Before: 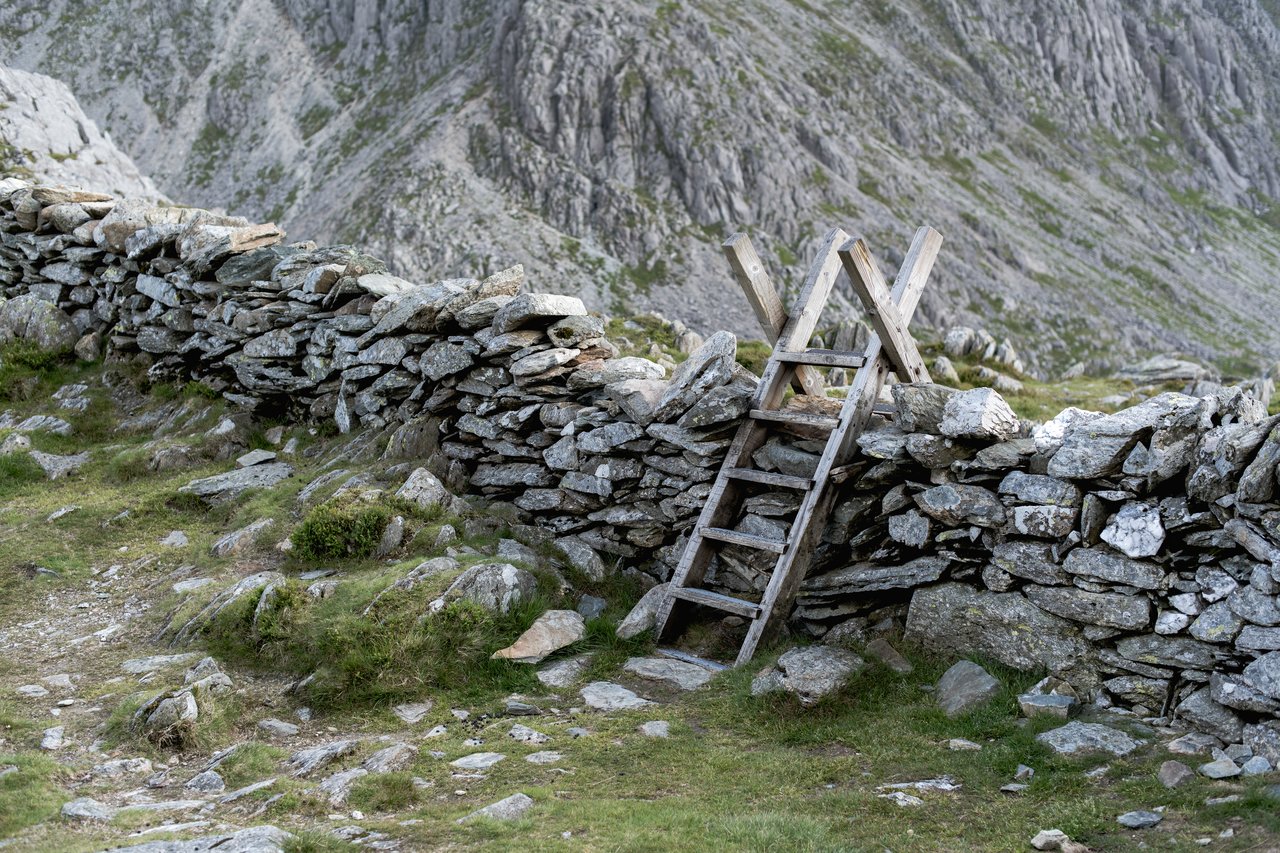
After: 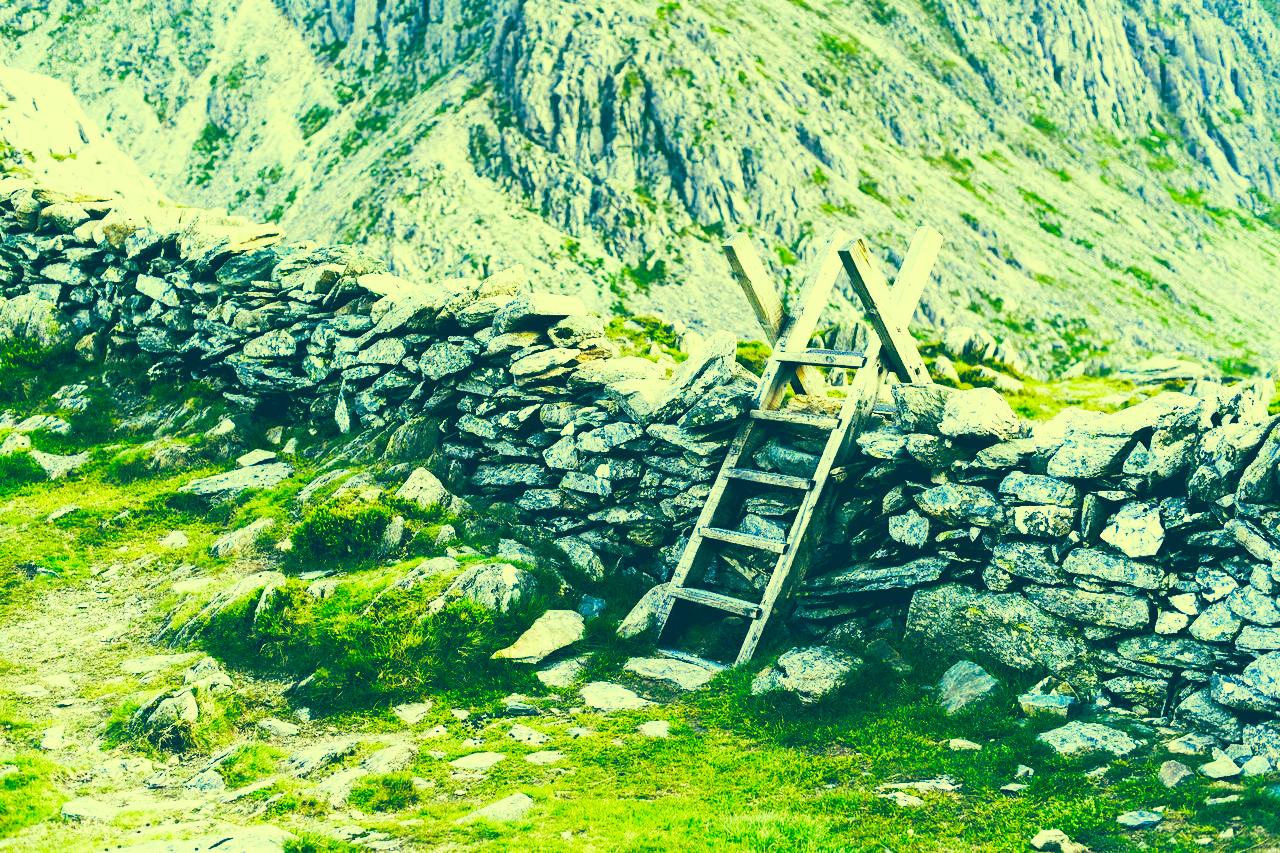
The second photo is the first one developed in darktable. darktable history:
color balance rgb: linear chroma grading › global chroma 13.3%, global vibrance 41.49%
color correction: highlights a* -15.58, highlights b* 40, shadows a* -40, shadows b* -26.18
base curve: curves: ch0 [(0, 0.015) (0.085, 0.116) (0.134, 0.298) (0.19, 0.545) (0.296, 0.764) (0.599, 0.982) (1, 1)], preserve colors none
